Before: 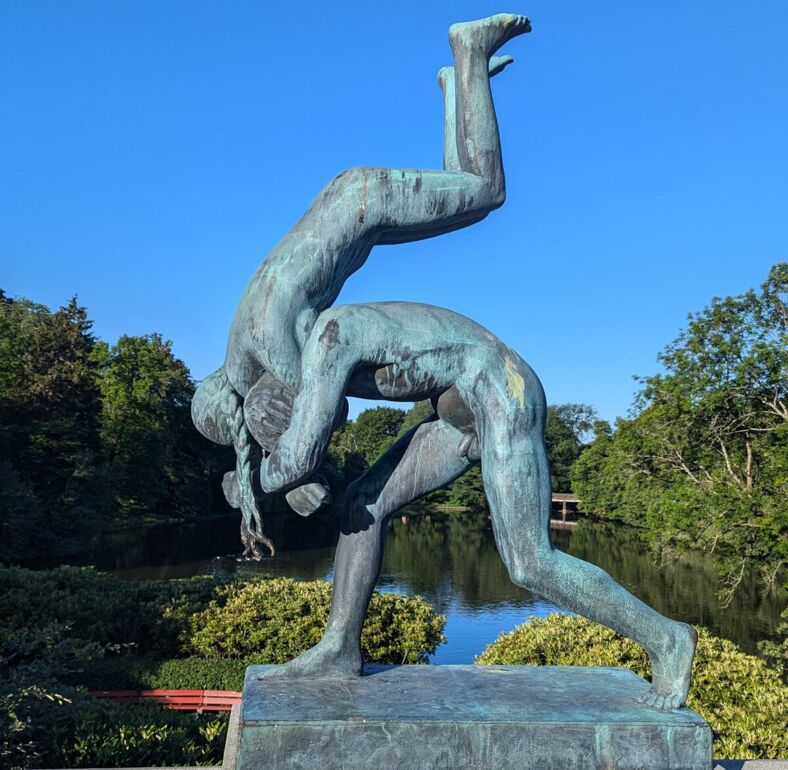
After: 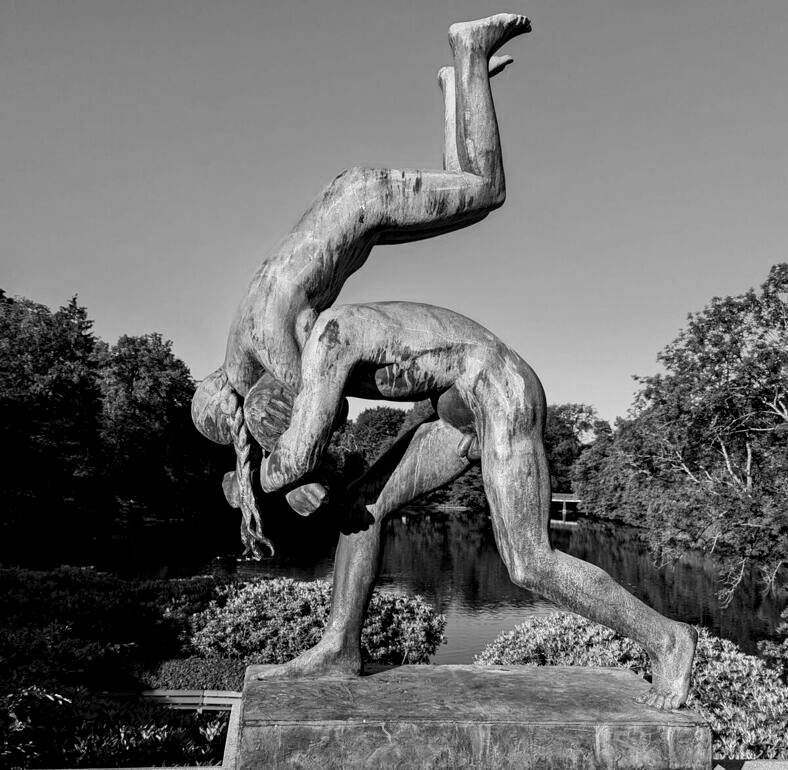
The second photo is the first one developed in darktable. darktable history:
monochrome: on, module defaults
exposure: black level correction 0.01, exposure 0.011 EV, compensate highlight preservation false
contrast brightness saturation: contrast 0.18, saturation 0.3
haze removal: compatibility mode true, adaptive false
